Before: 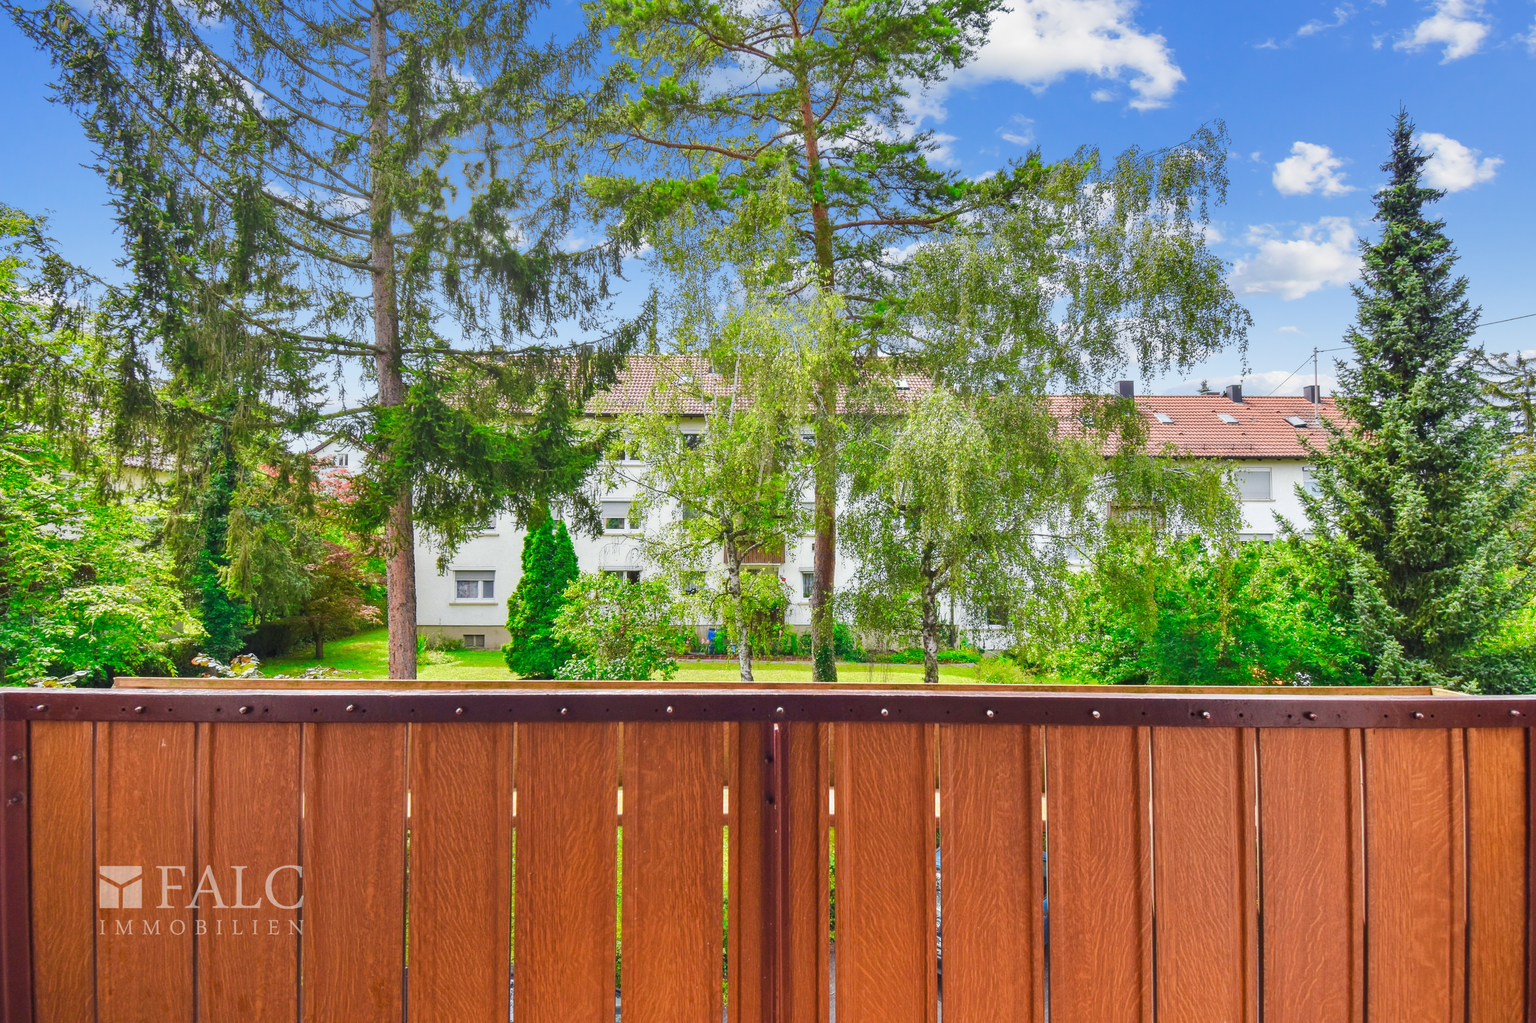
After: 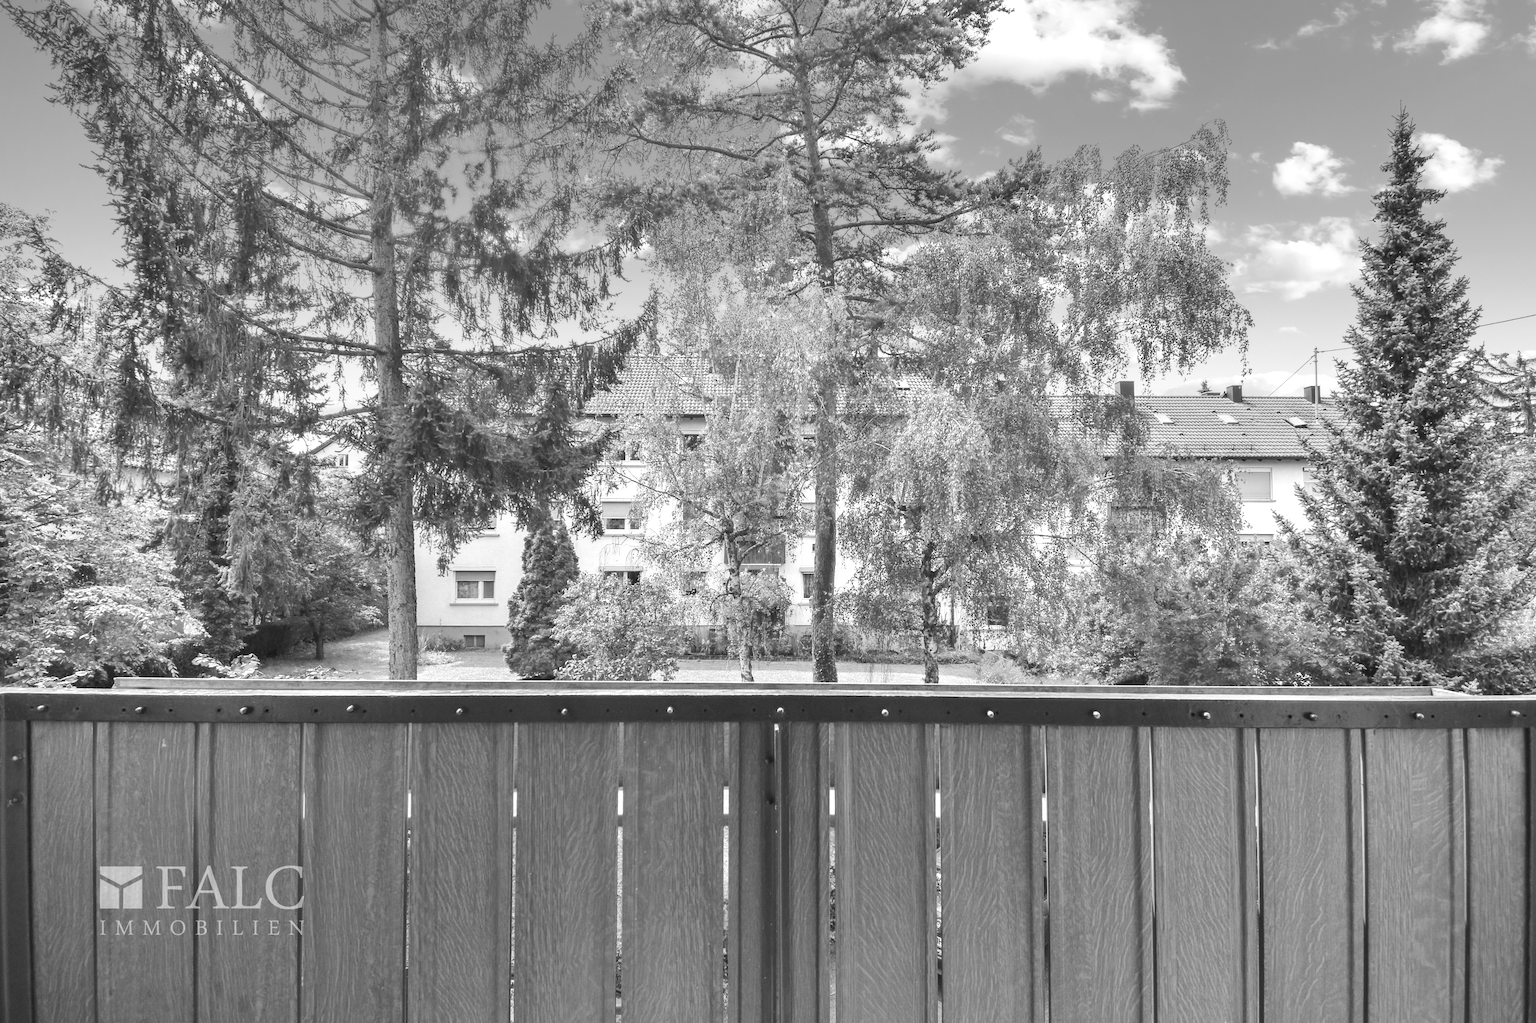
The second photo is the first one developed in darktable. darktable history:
monochrome: on, module defaults
contrast brightness saturation: contrast -0.08, brightness -0.04, saturation -0.11
exposure: black level correction 0, exposure 0.5 EV, compensate exposure bias true, compensate highlight preservation false
